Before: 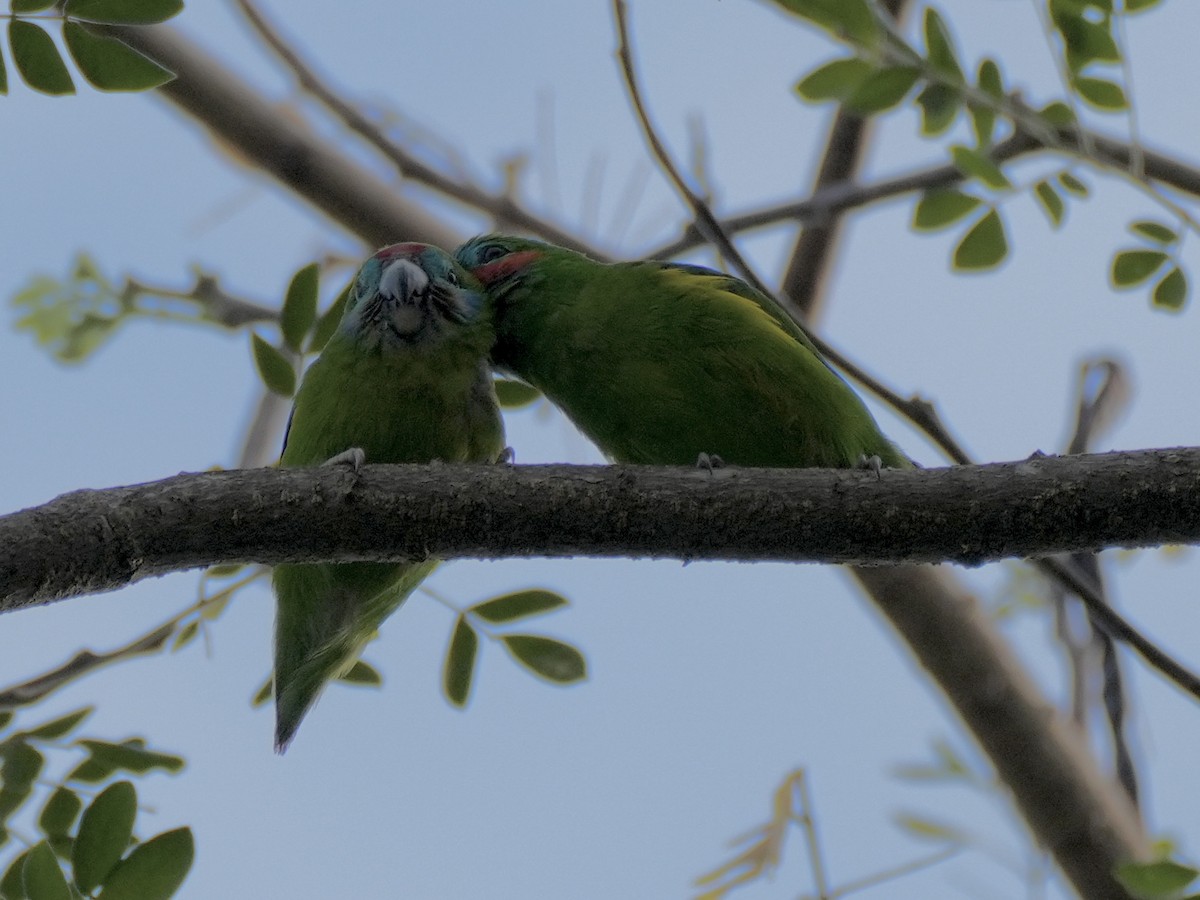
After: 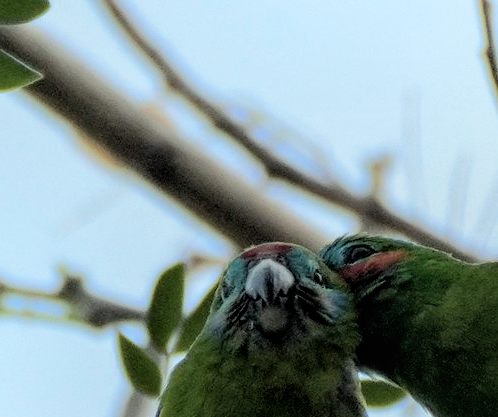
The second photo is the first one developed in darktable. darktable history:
filmic rgb: black relative exposure -8.66 EV, white relative exposure 2.69 EV, threshold 2.97 EV, target black luminance 0%, target white luminance 99.914%, hardness 6.26, latitude 74.39%, contrast 1.315, highlights saturation mix -6.34%, iterations of high-quality reconstruction 0, enable highlight reconstruction true
crop and rotate: left 11.206%, top 0.073%, right 47.273%, bottom 53.483%
exposure: black level correction 0, exposure 0.703 EV, compensate exposure bias true, compensate highlight preservation false
local contrast: on, module defaults
contrast equalizer: y [[0.586, 0.584, 0.576, 0.565, 0.552, 0.539], [0.5 ×6], [0.97, 0.959, 0.919, 0.859, 0.789, 0.717], [0 ×6], [0 ×6]], mix 0.296
color correction: highlights a* -4.66, highlights b* 5.05, saturation 0.967
tone equalizer: on, module defaults
shadows and highlights: shadows -22.84, highlights 44.17, soften with gaussian
